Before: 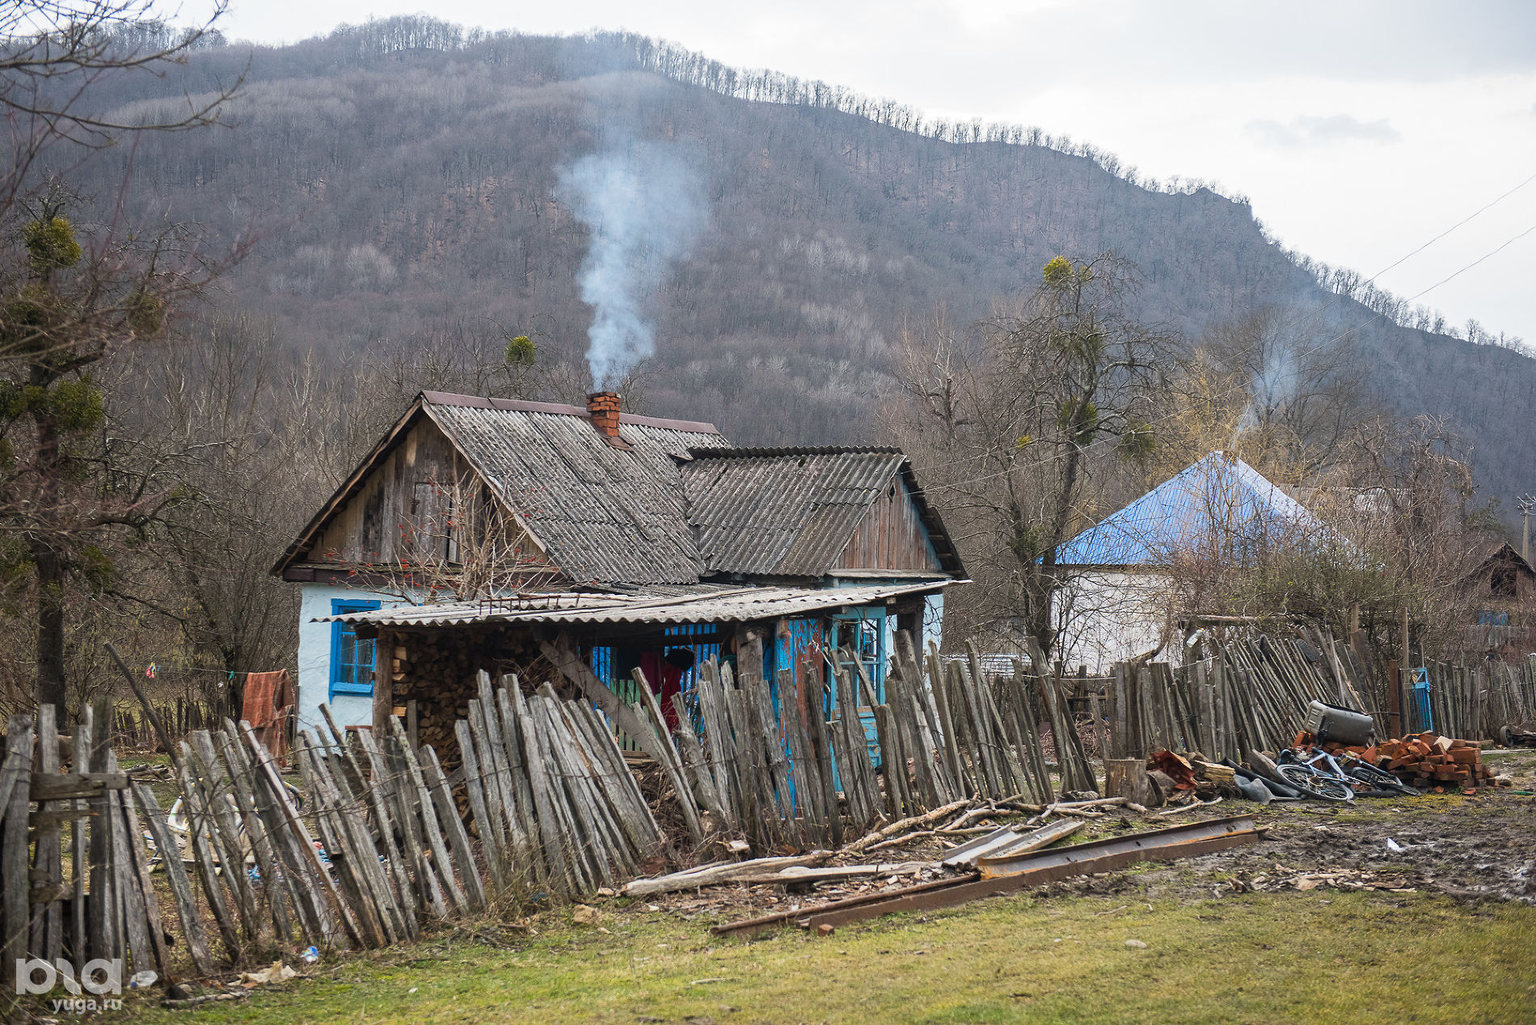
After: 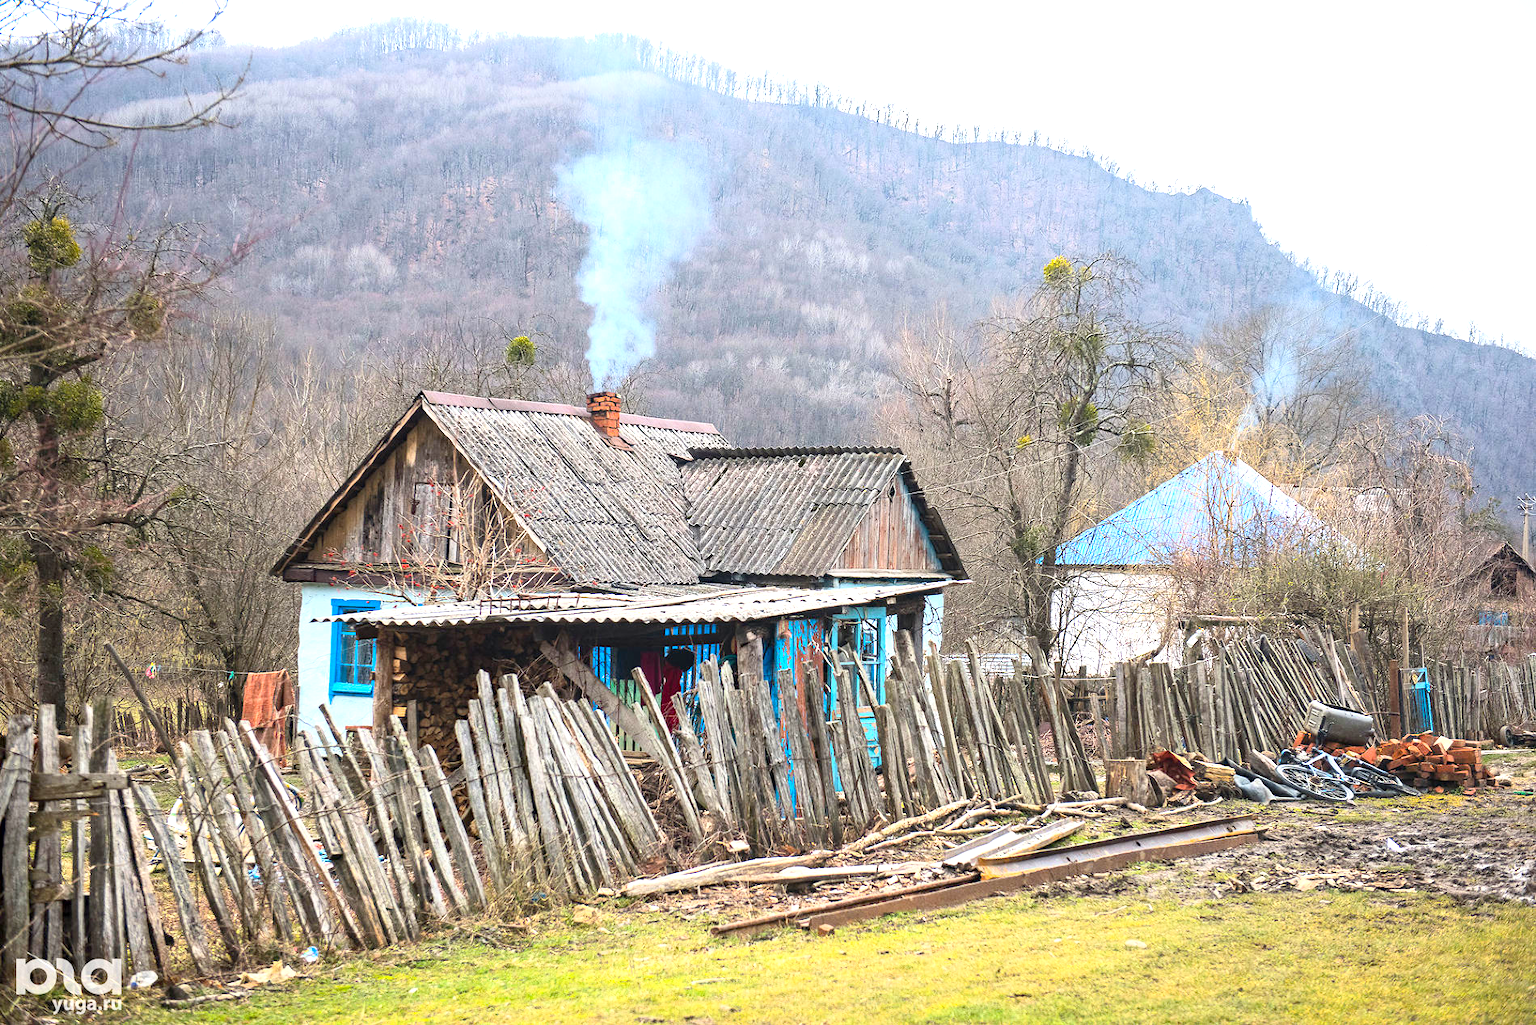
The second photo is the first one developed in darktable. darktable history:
contrast brightness saturation: contrast 0.201, brightness 0.157, saturation 0.229
haze removal: adaptive false
exposure: exposure 1 EV, compensate highlight preservation false
